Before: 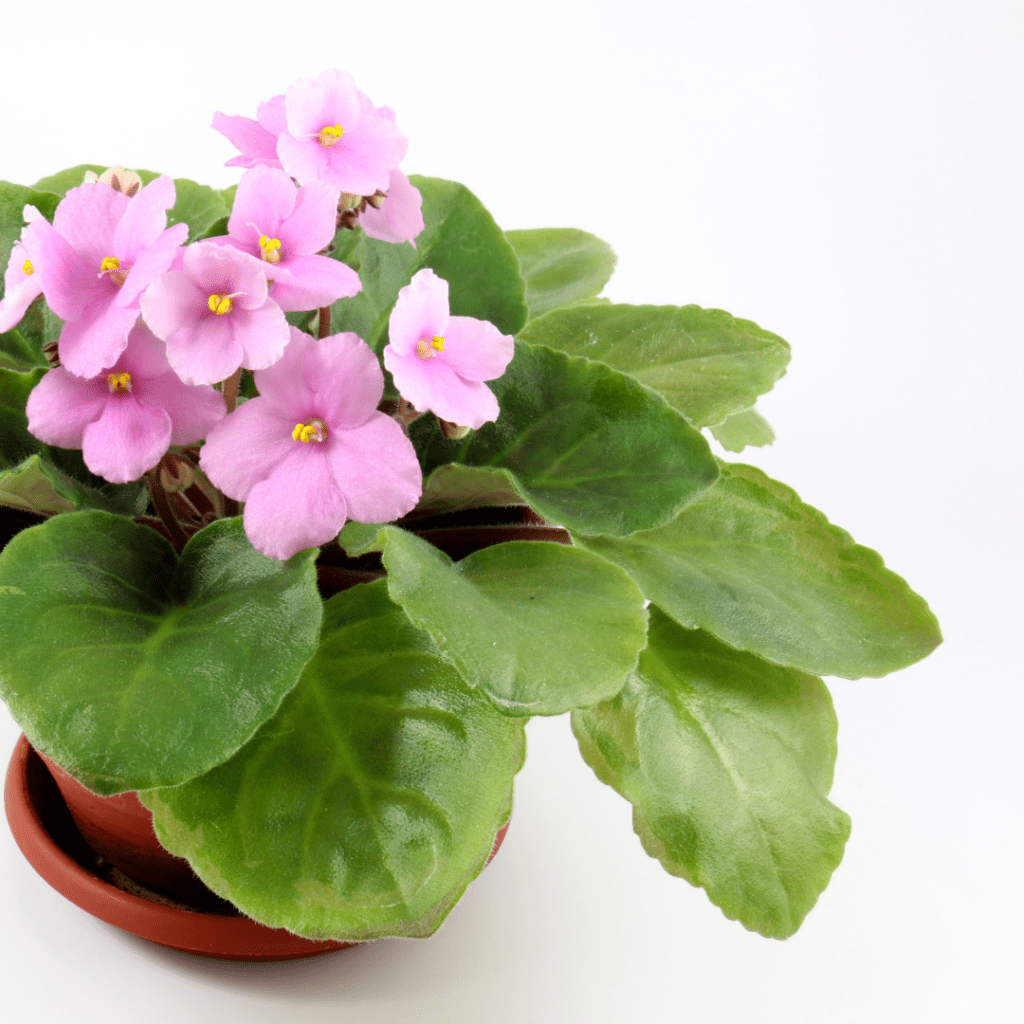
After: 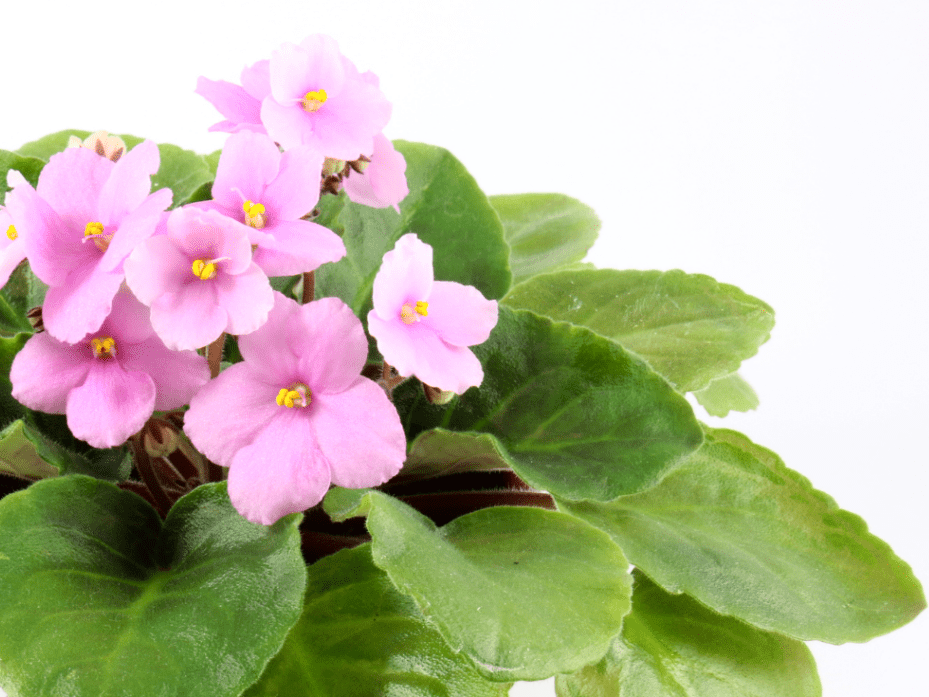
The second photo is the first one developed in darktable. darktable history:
tone curve: curves: ch0 [(0, 0.009) (0.037, 0.035) (0.131, 0.126) (0.275, 0.28) (0.476, 0.514) (0.617, 0.667) (0.704, 0.759) (0.813, 0.863) (0.911, 0.931) (0.997, 1)]; ch1 [(0, 0) (0.318, 0.271) (0.444, 0.438) (0.493, 0.496) (0.508, 0.5) (0.534, 0.535) (0.57, 0.582) (0.65, 0.664) (0.746, 0.764) (1, 1)]; ch2 [(0, 0) (0.246, 0.24) (0.36, 0.381) (0.415, 0.434) (0.476, 0.492) (0.502, 0.499) (0.522, 0.518) (0.533, 0.534) (0.586, 0.598) (0.634, 0.643) (0.706, 0.717) (0.853, 0.83) (1, 0.951)], color space Lab, linked channels, preserve colors none
crop: left 1.592%, top 3.423%, right 7.613%, bottom 28.474%
